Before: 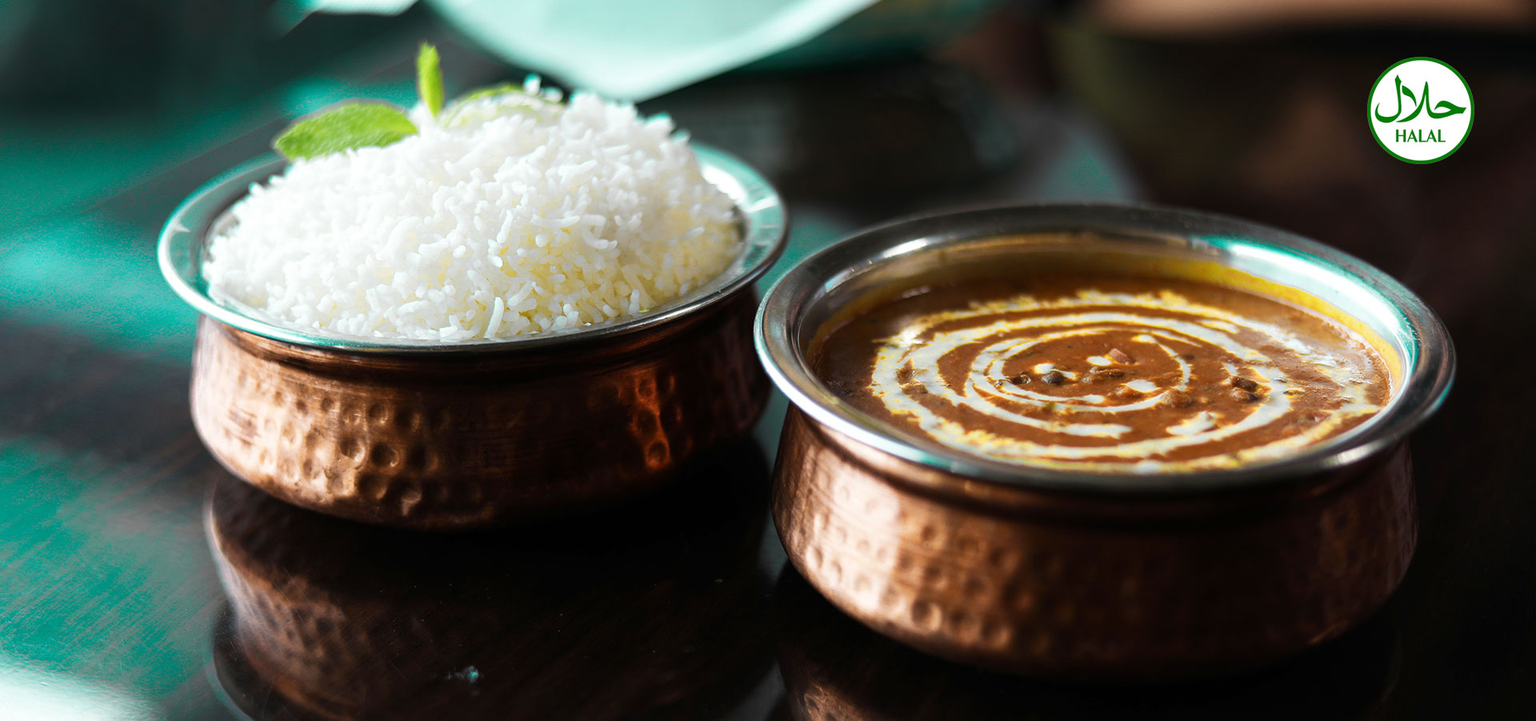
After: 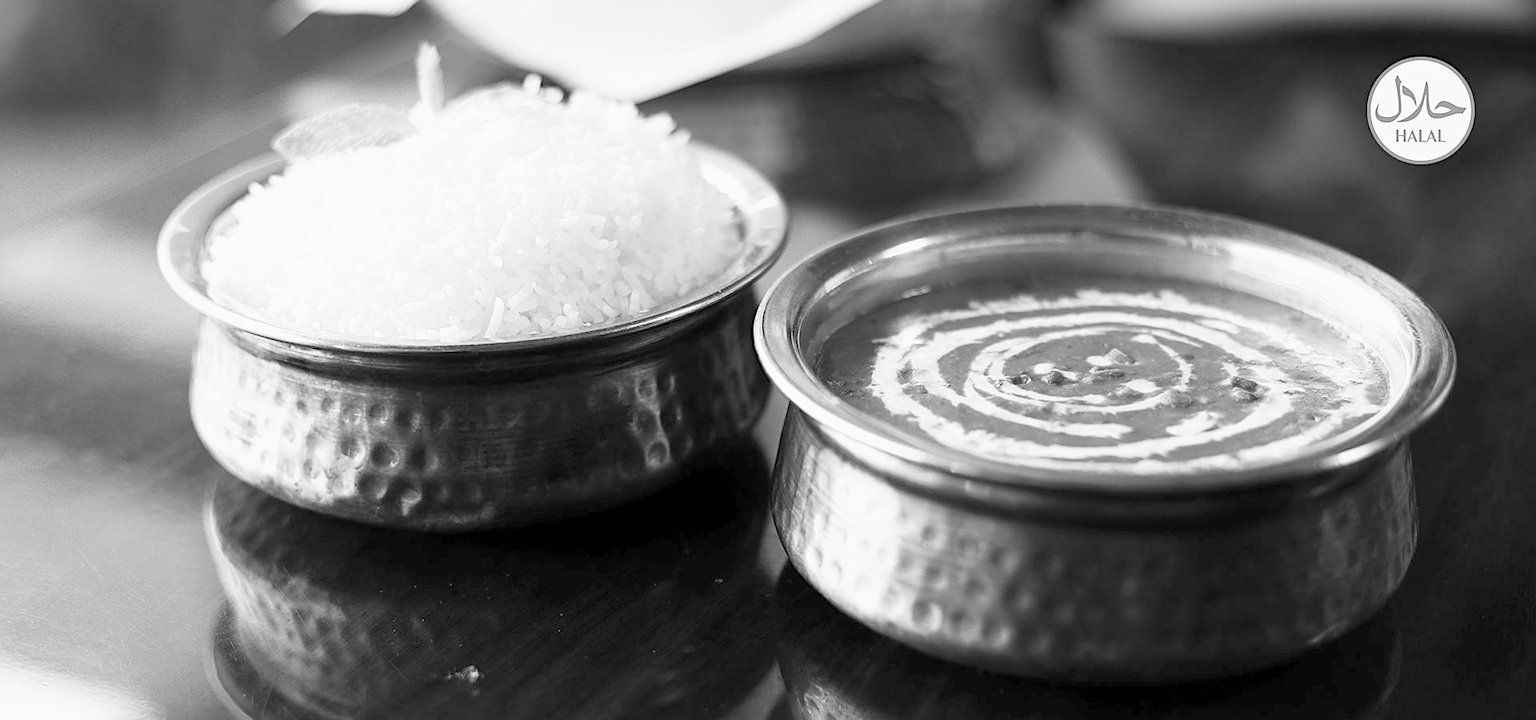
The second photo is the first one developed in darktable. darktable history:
monochrome: on, module defaults
filmic rgb: middle gray luminance 4.29%, black relative exposure -13 EV, white relative exposure 5 EV, threshold 6 EV, target black luminance 0%, hardness 5.19, latitude 59.69%, contrast 0.767, highlights saturation mix 5%, shadows ↔ highlights balance 25.95%, add noise in highlights 0, color science v3 (2019), use custom middle-gray values true, iterations of high-quality reconstruction 0, contrast in highlights soft, enable highlight reconstruction true
sharpen: on, module defaults
